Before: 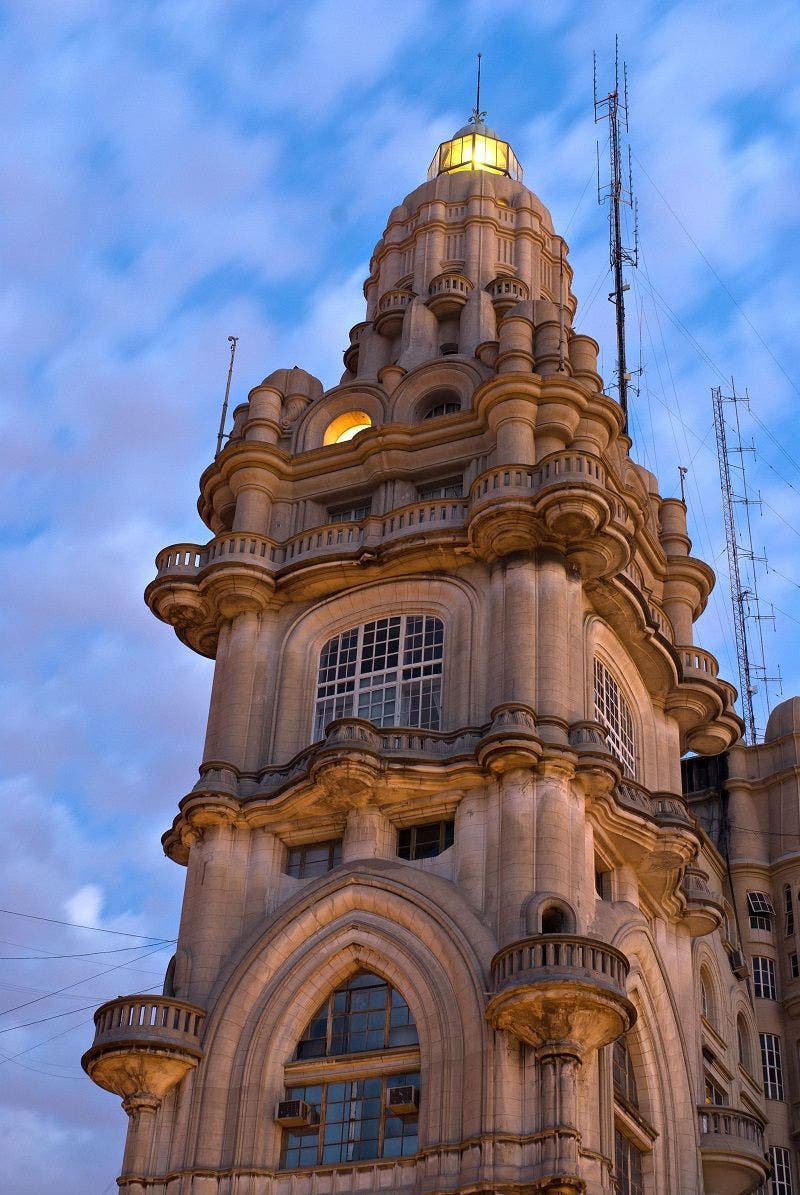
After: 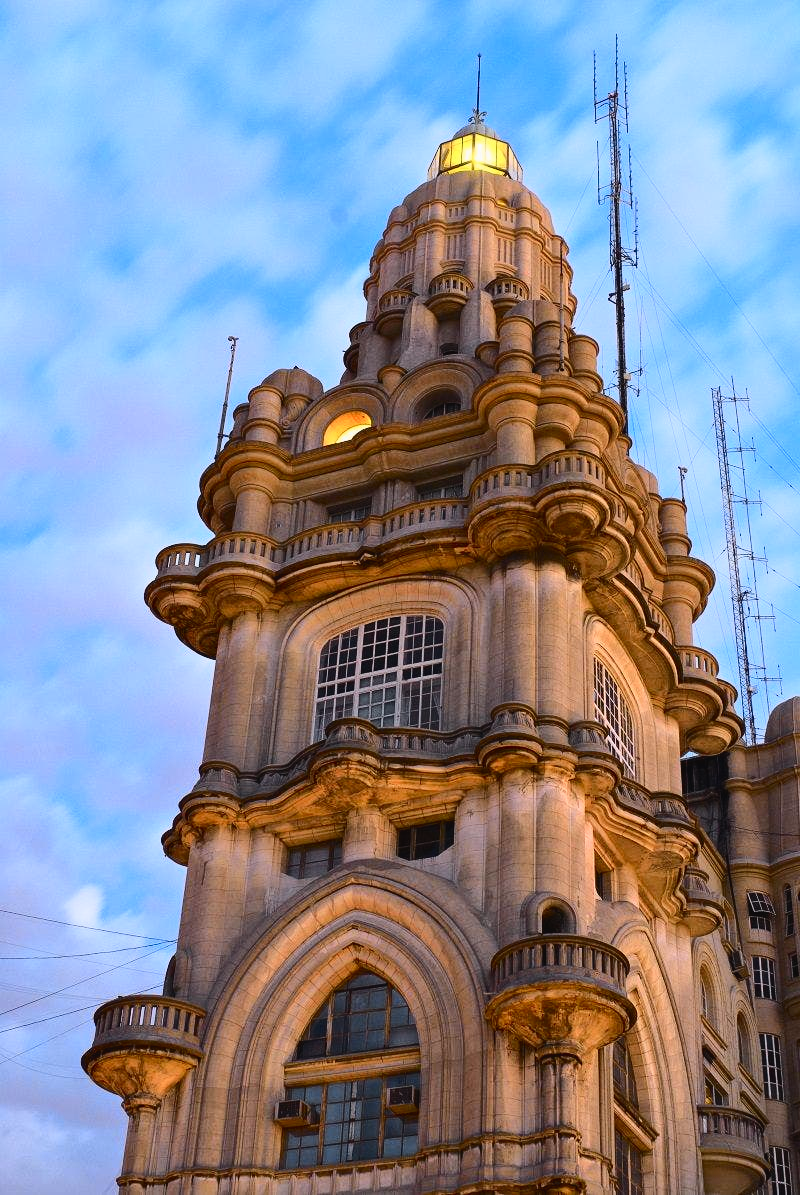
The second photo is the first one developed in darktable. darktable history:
tone curve: curves: ch0 [(0, 0.028) (0.037, 0.05) (0.123, 0.114) (0.19, 0.176) (0.269, 0.27) (0.48, 0.57) (0.595, 0.695) (0.718, 0.823) (0.855, 0.913) (1, 0.982)]; ch1 [(0, 0) (0.243, 0.245) (0.422, 0.415) (0.493, 0.495) (0.508, 0.506) (0.536, 0.538) (0.569, 0.58) (0.611, 0.644) (0.769, 0.807) (1, 1)]; ch2 [(0, 0) (0.249, 0.216) (0.349, 0.321) (0.424, 0.442) (0.476, 0.483) (0.498, 0.499) (0.517, 0.519) (0.532, 0.547) (0.569, 0.608) (0.614, 0.661) (0.706, 0.75) (0.808, 0.809) (0.991, 0.968)], color space Lab, independent channels, preserve colors none
tone equalizer: mask exposure compensation -0.514 EV
